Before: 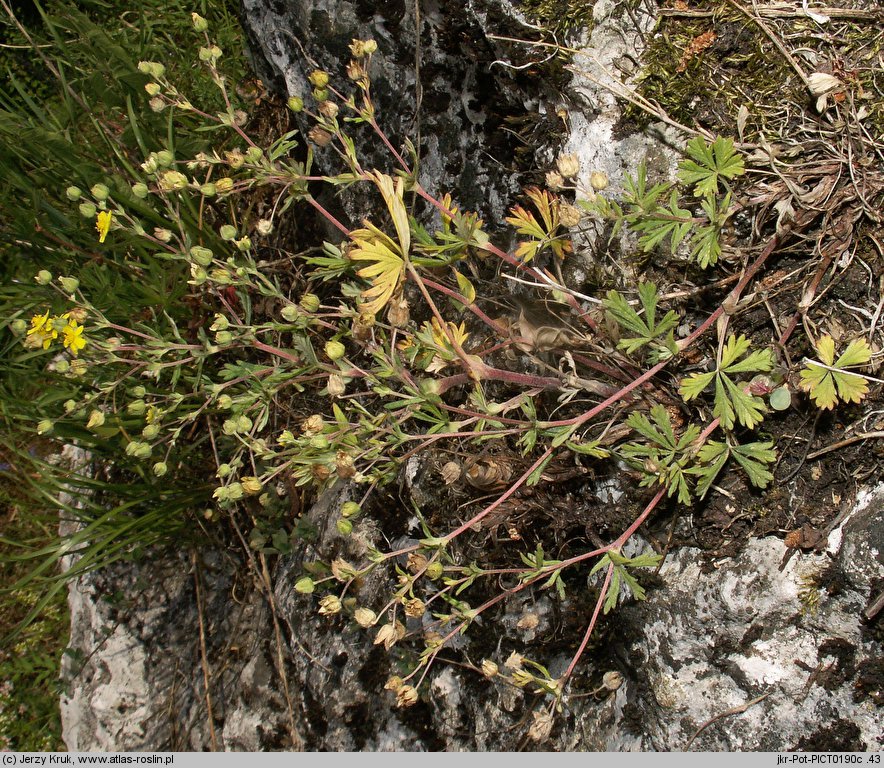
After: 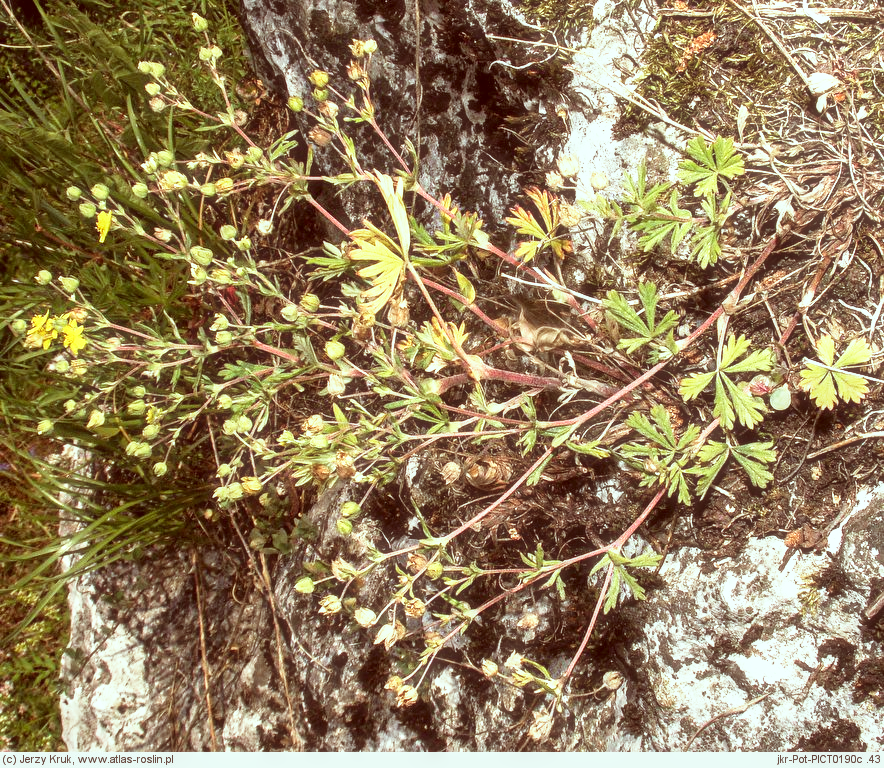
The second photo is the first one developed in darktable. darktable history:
haze removal: strength -0.077, distance 0.357, compatibility mode true, adaptive false
local contrast: on, module defaults
color correction: highlights a* -7.23, highlights b* -0.156, shadows a* 20.14, shadows b* 11.62
base curve: curves: ch0 [(0, 0) (0.495, 0.917) (1, 1)], preserve colors none
